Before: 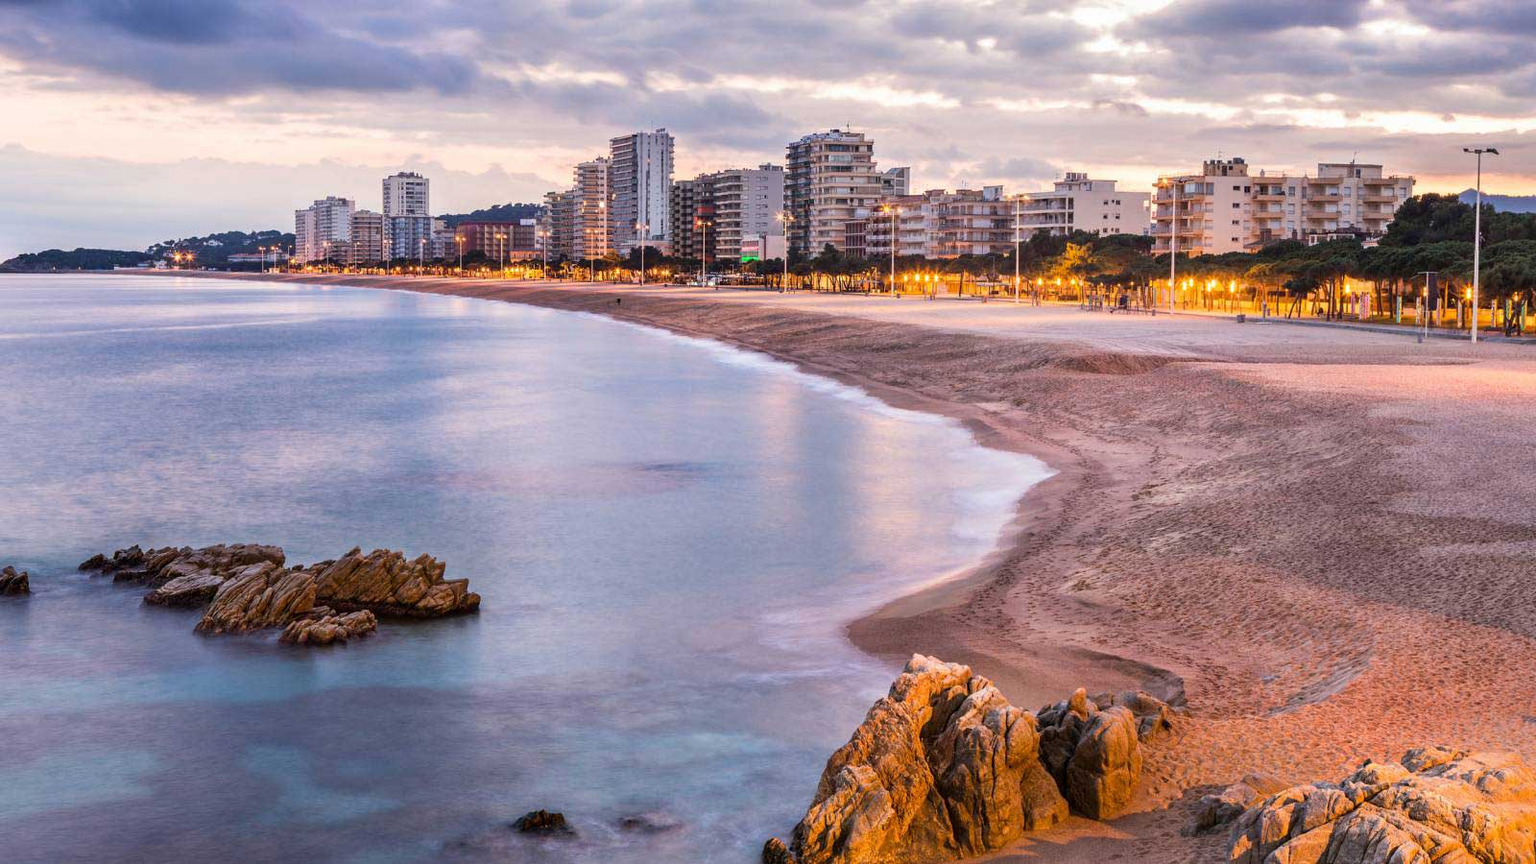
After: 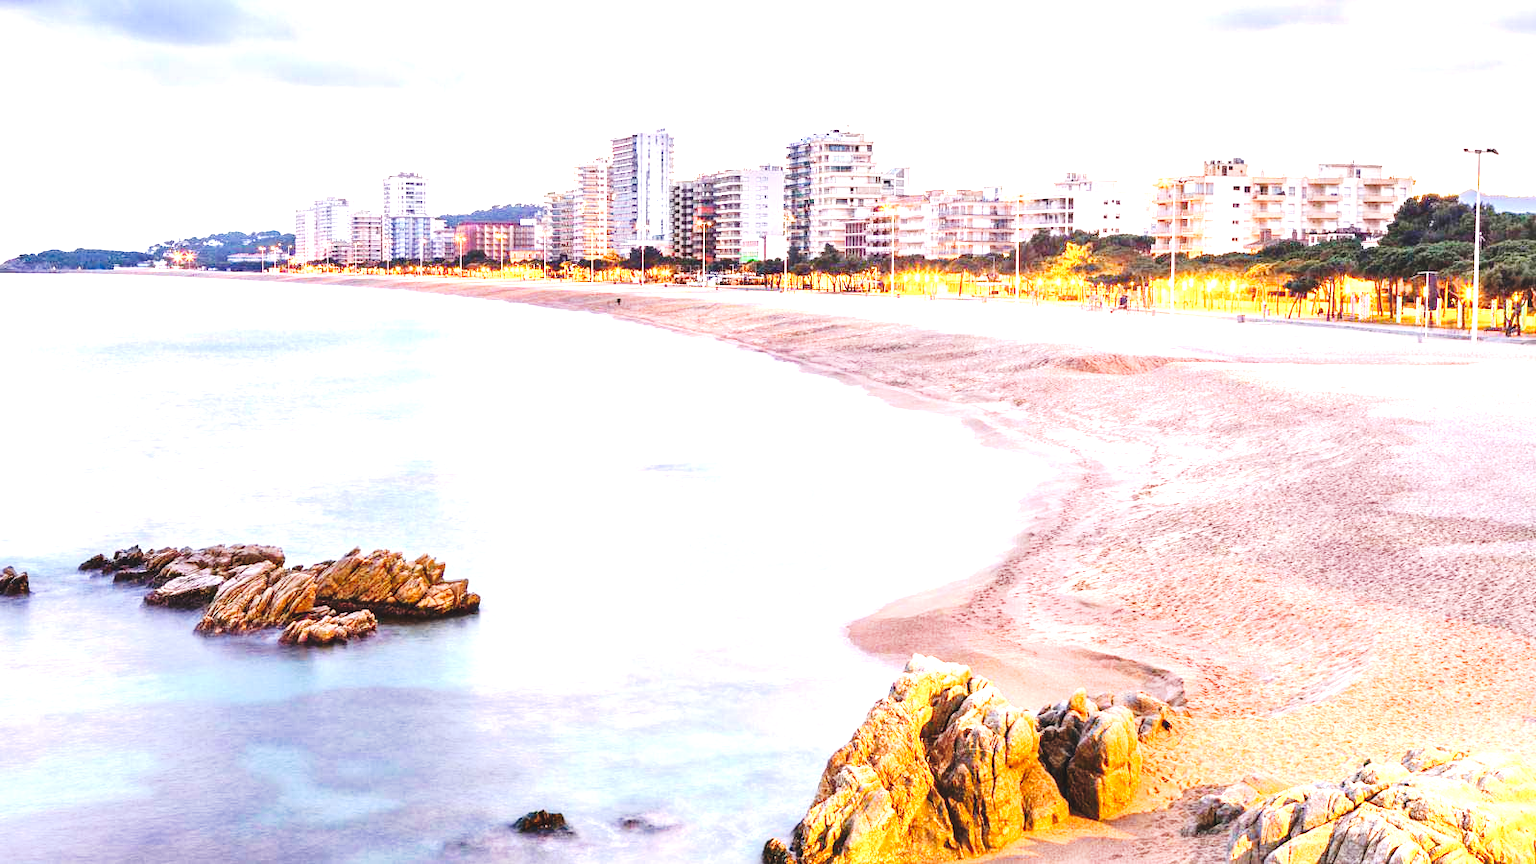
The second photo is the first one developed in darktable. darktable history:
exposure: black level correction 0, exposure 1.915 EV, compensate highlight preservation false
tone curve: curves: ch0 [(0, 0) (0.003, 0.077) (0.011, 0.079) (0.025, 0.085) (0.044, 0.095) (0.069, 0.109) (0.1, 0.124) (0.136, 0.142) (0.177, 0.169) (0.224, 0.207) (0.277, 0.267) (0.335, 0.347) (0.399, 0.442) (0.468, 0.54) (0.543, 0.635) (0.623, 0.726) (0.709, 0.813) (0.801, 0.882) (0.898, 0.934) (1, 1)], preserve colors none
